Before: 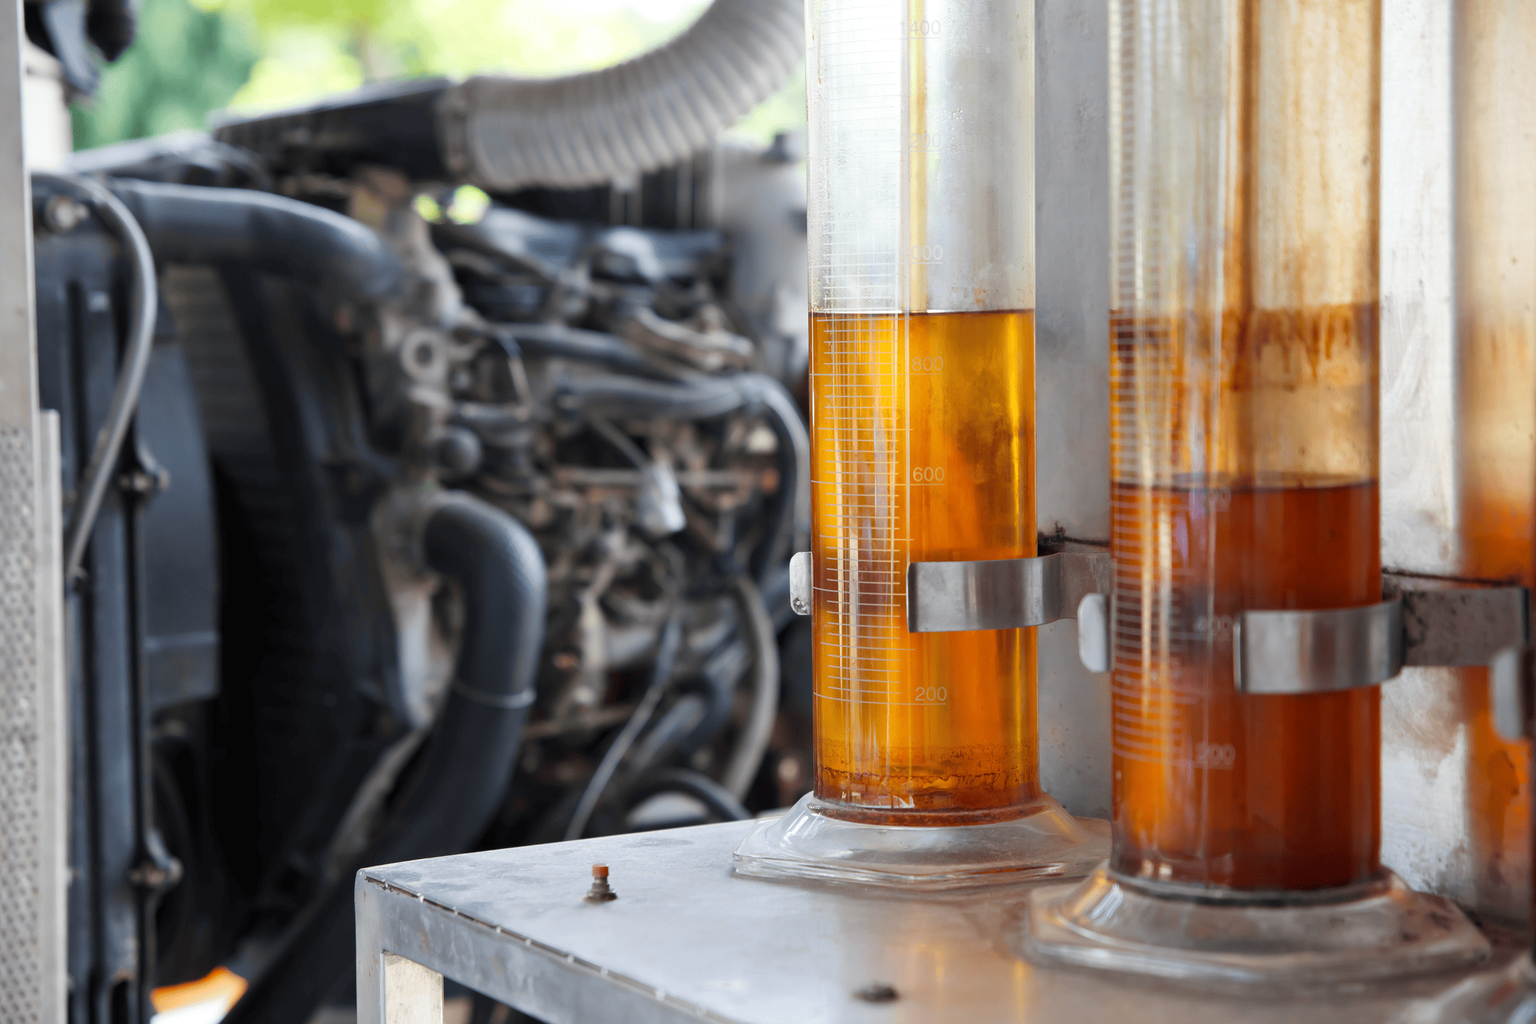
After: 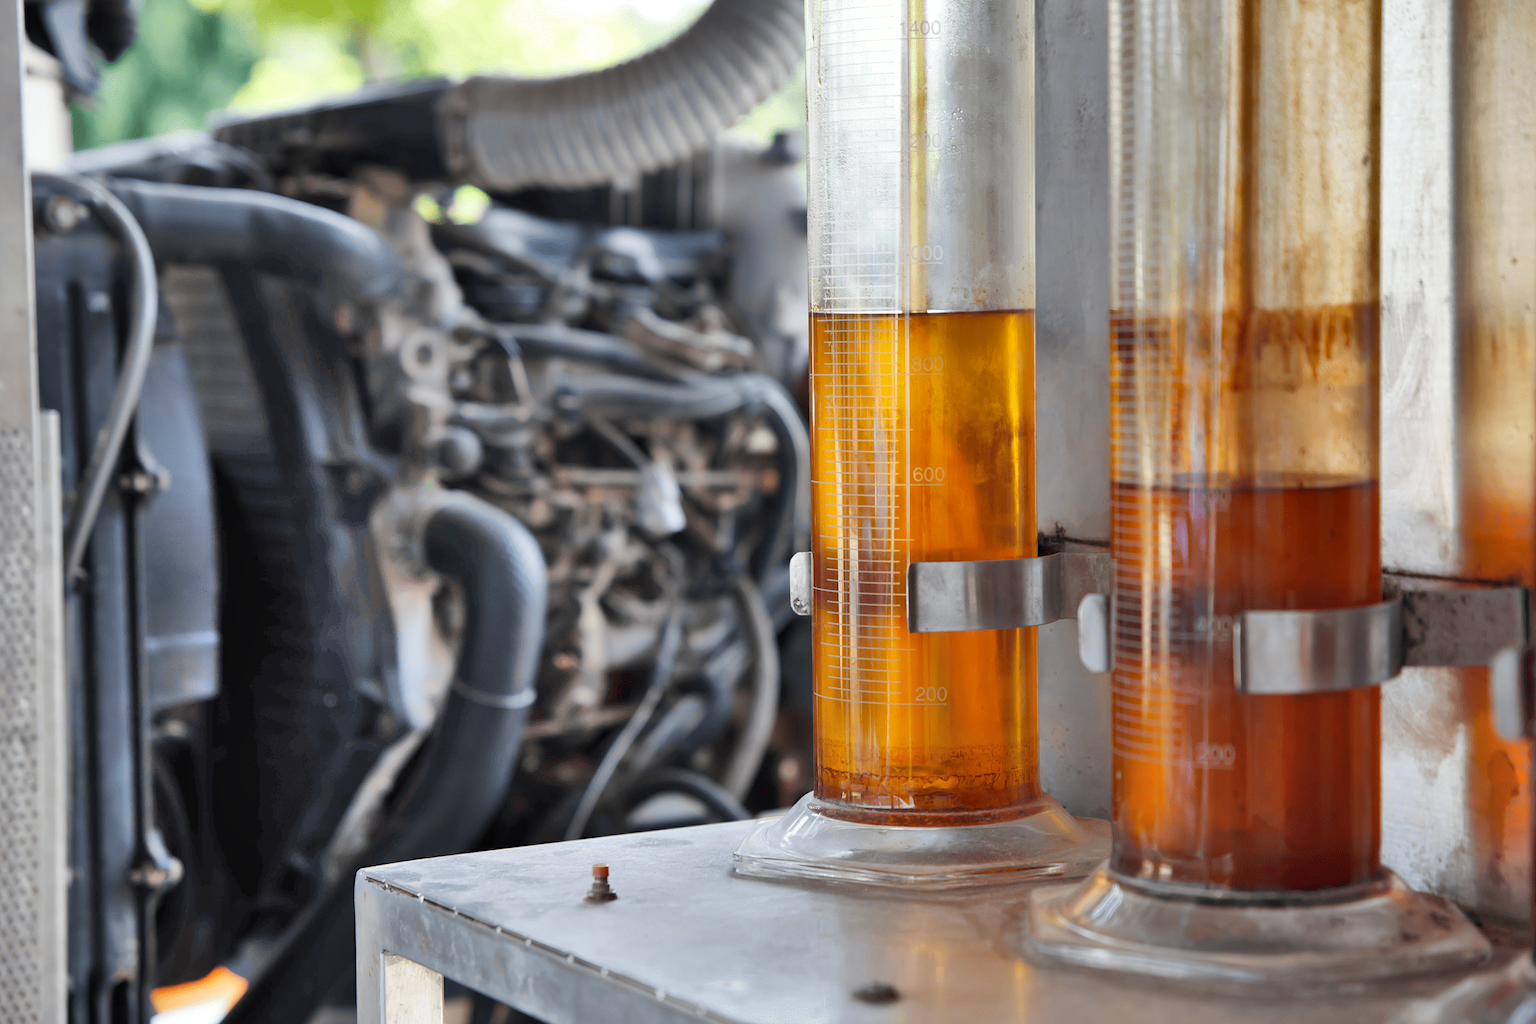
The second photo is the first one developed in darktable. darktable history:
shadows and highlights: shadows 76.16, highlights -60.84, soften with gaussian
